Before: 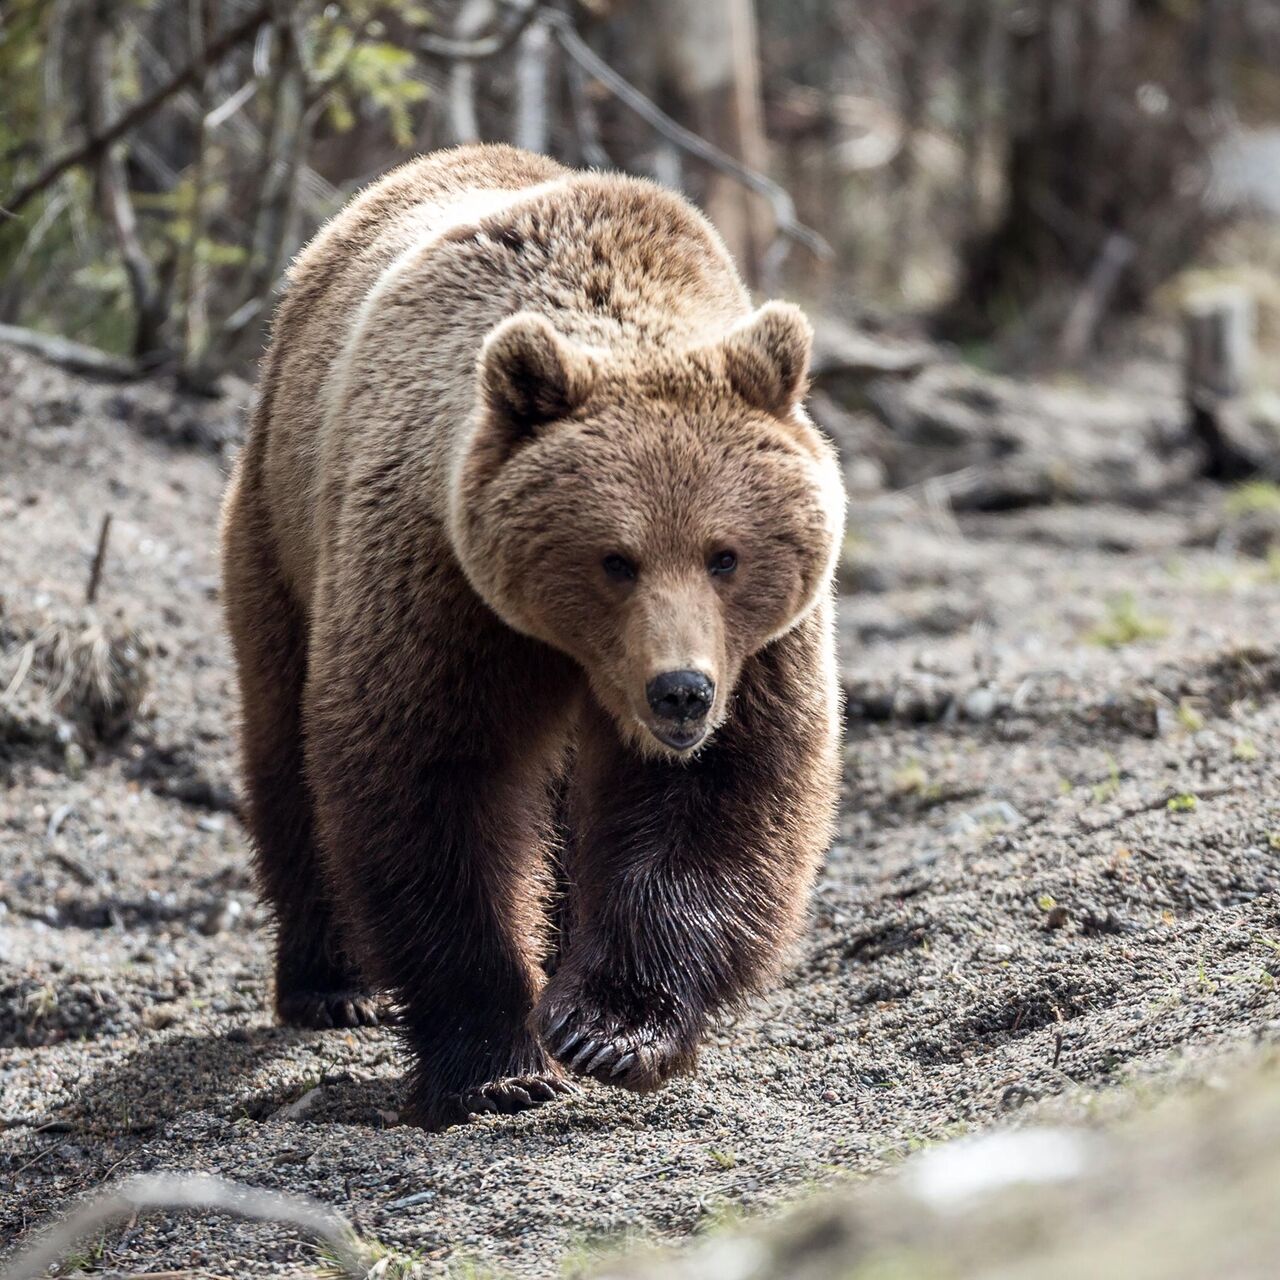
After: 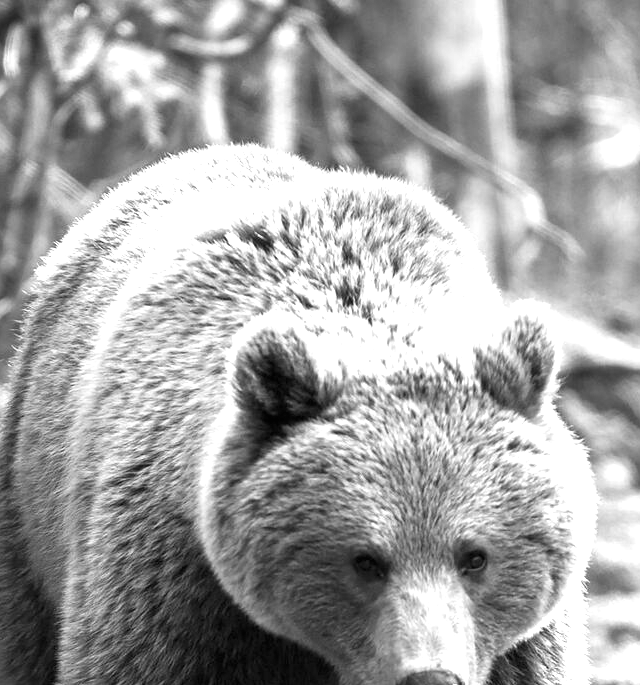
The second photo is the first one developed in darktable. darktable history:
crop: left 19.556%, right 30.401%, bottom 46.458%
monochrome: on, module defaults
exposure: black level correction 0, exposure 1.1 EV, compensate exposure bias true, compensate highlight preservation false
